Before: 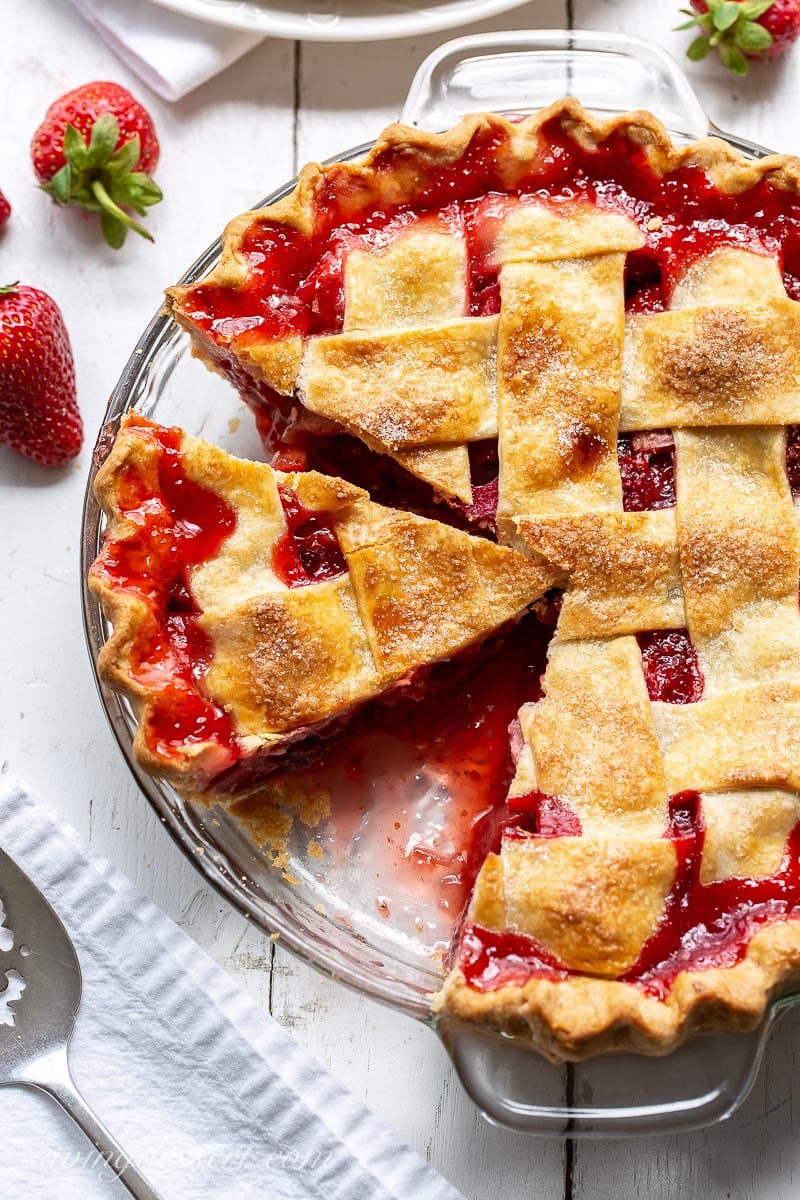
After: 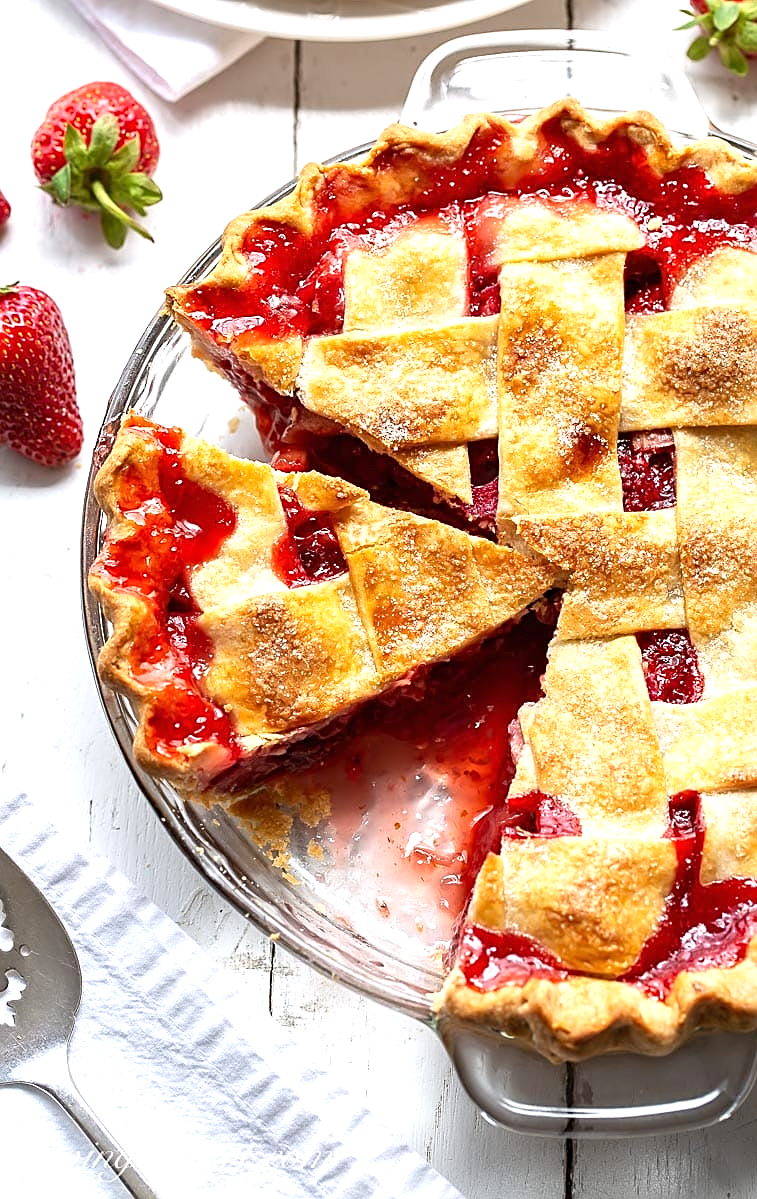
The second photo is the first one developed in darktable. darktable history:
crop and rotate: left 0%, right 5.326%
sharpen: on, module defaults
exposure: black level correction 0, exposure 0.5 EV, compensate highlight preservation false
